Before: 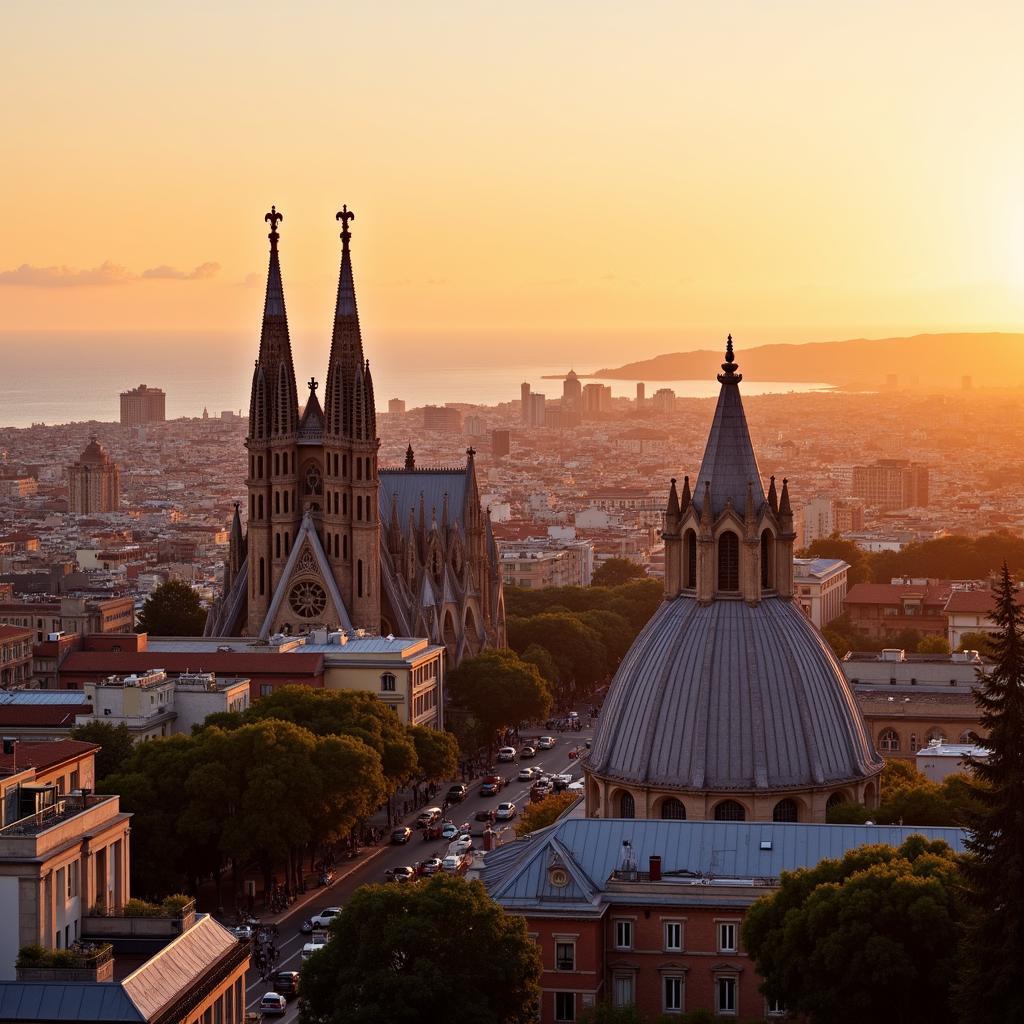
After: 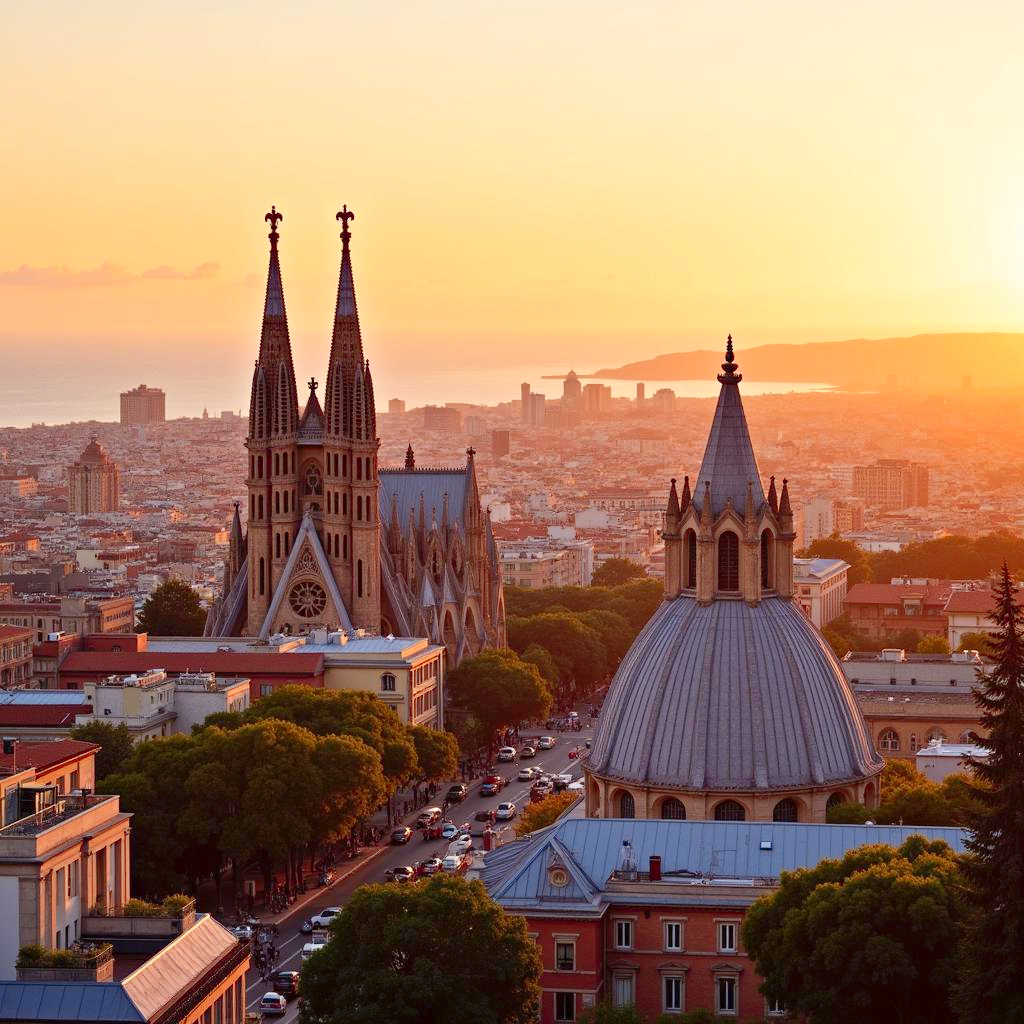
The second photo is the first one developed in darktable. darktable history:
local contrast: mode bilateral grid, contrast 16, coarseness 36, detail 103%, midtone range 0.2
levels: levels [0, 0.43, 0.984]
